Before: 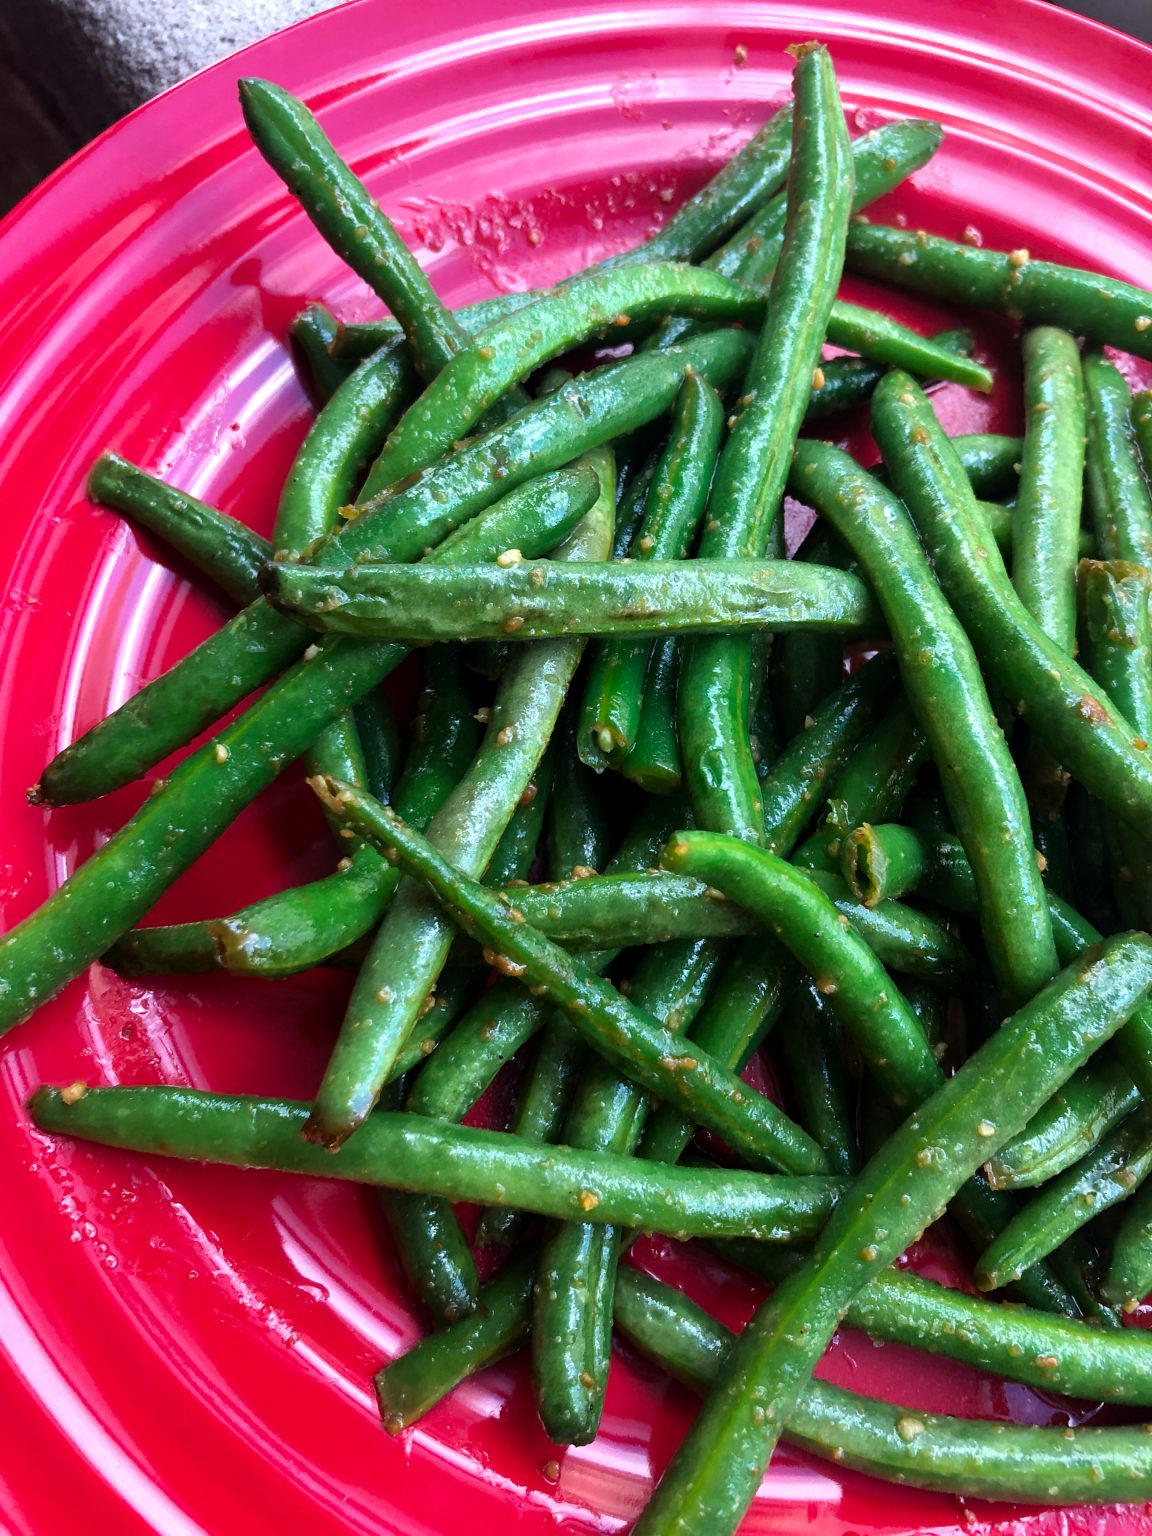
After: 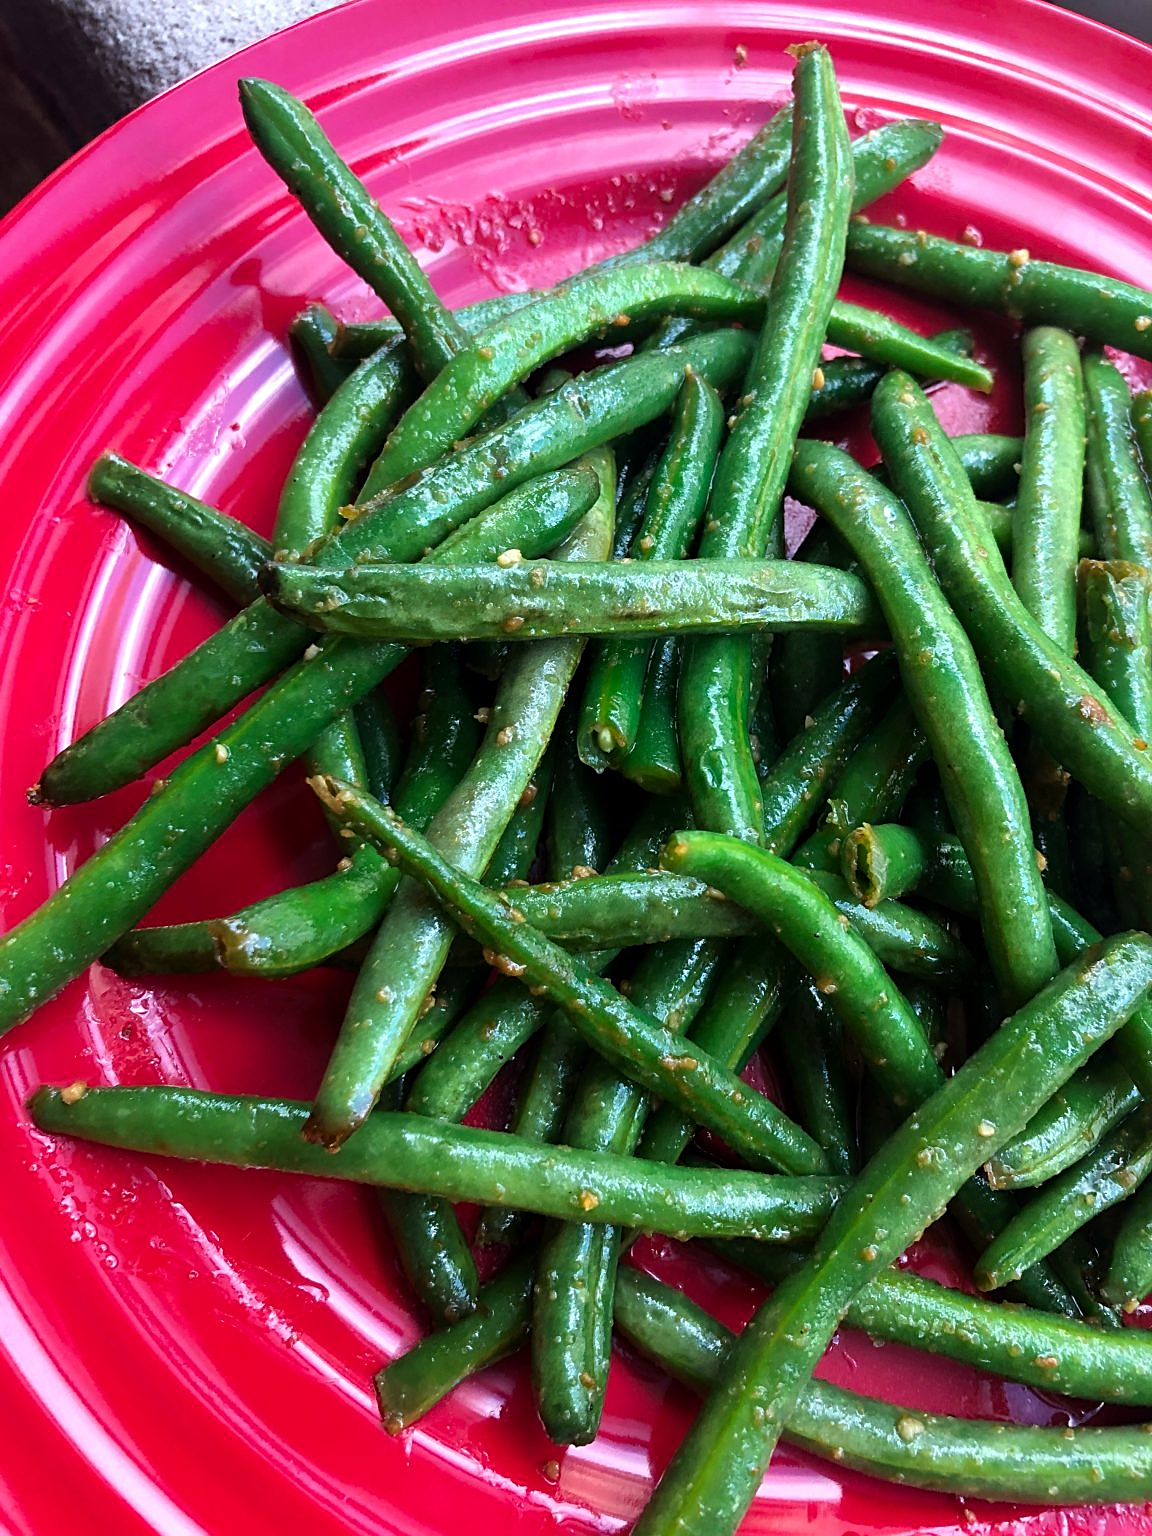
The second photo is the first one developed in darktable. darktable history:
sharpen: radius 1.92
